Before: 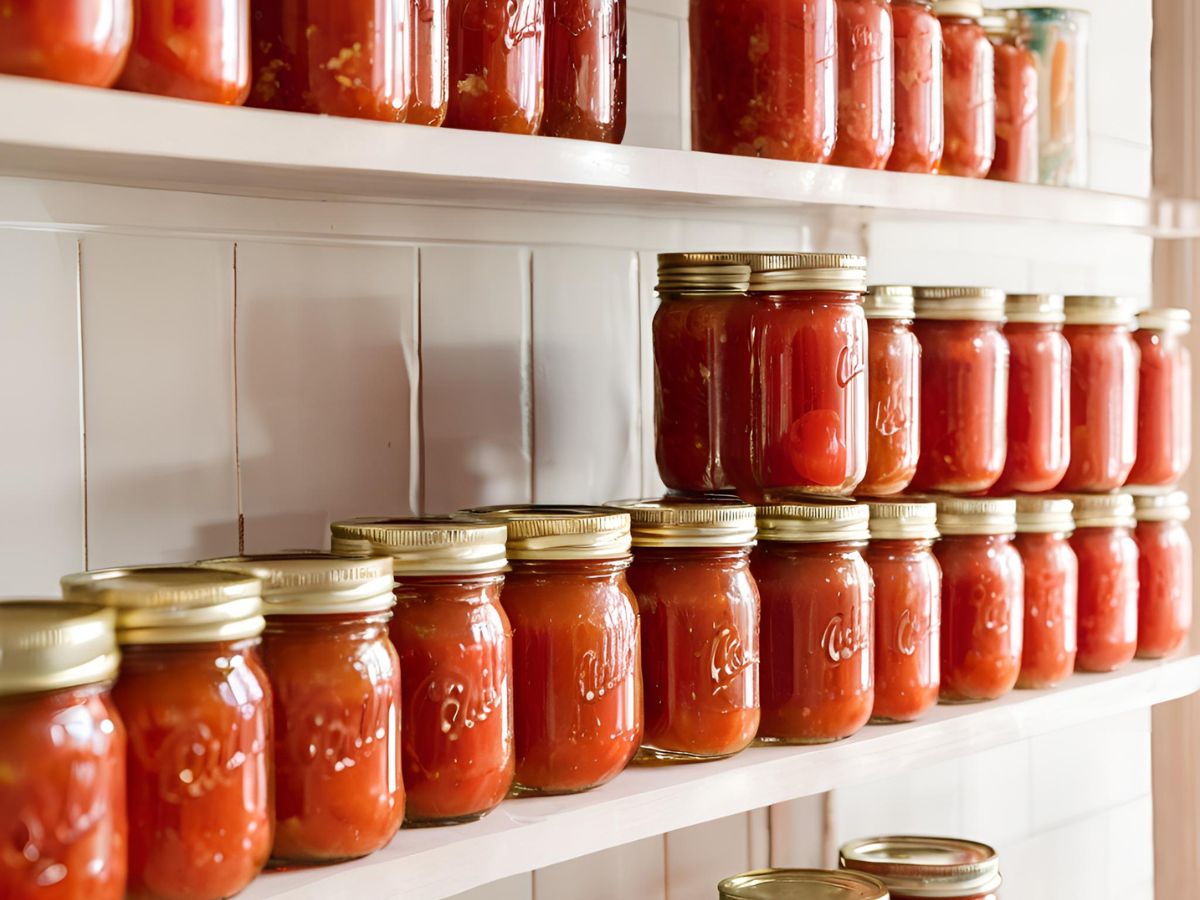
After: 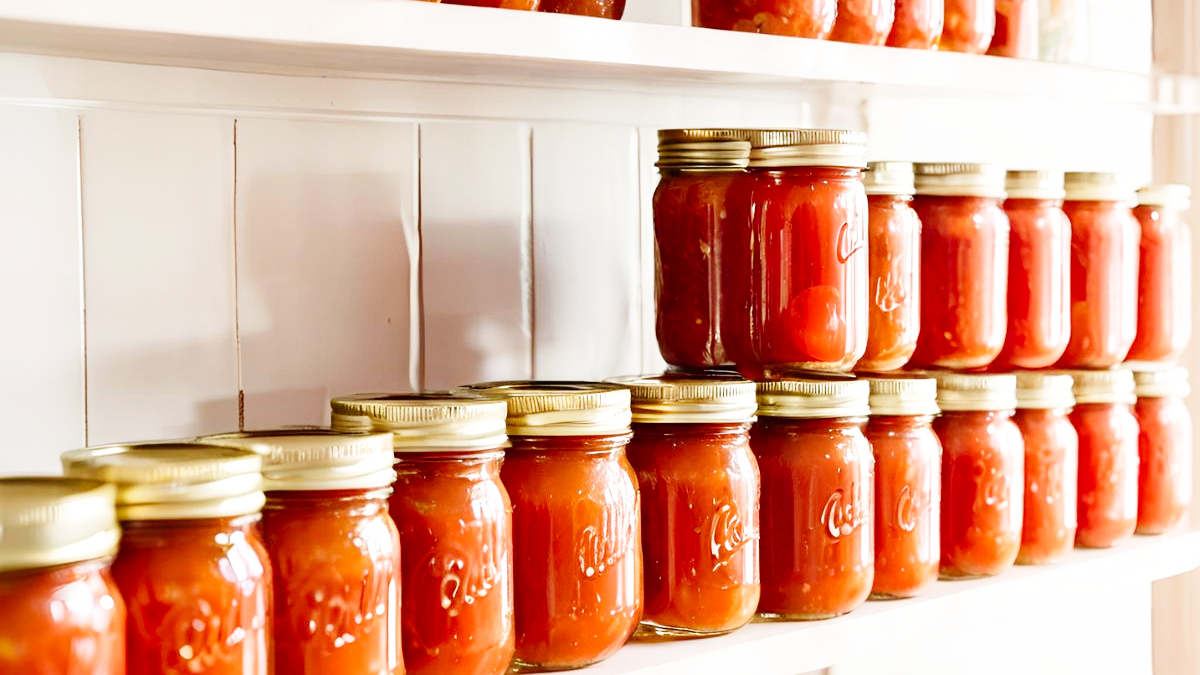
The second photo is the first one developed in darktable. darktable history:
crop: top 13.819%, bottom 11.169%
base curve: curves: ch0 [(0, 0) (0.008, 0.007) (0.022, 0.029) (0.048, 0.089) (0.092, 0.197) (0.191, 0.399) (0.275, 0.534) (0.357, 0.65) (0.477, 0.78) (0.542, 0.833) (0.799, 0.973) (1, 1)], preserve colors none
